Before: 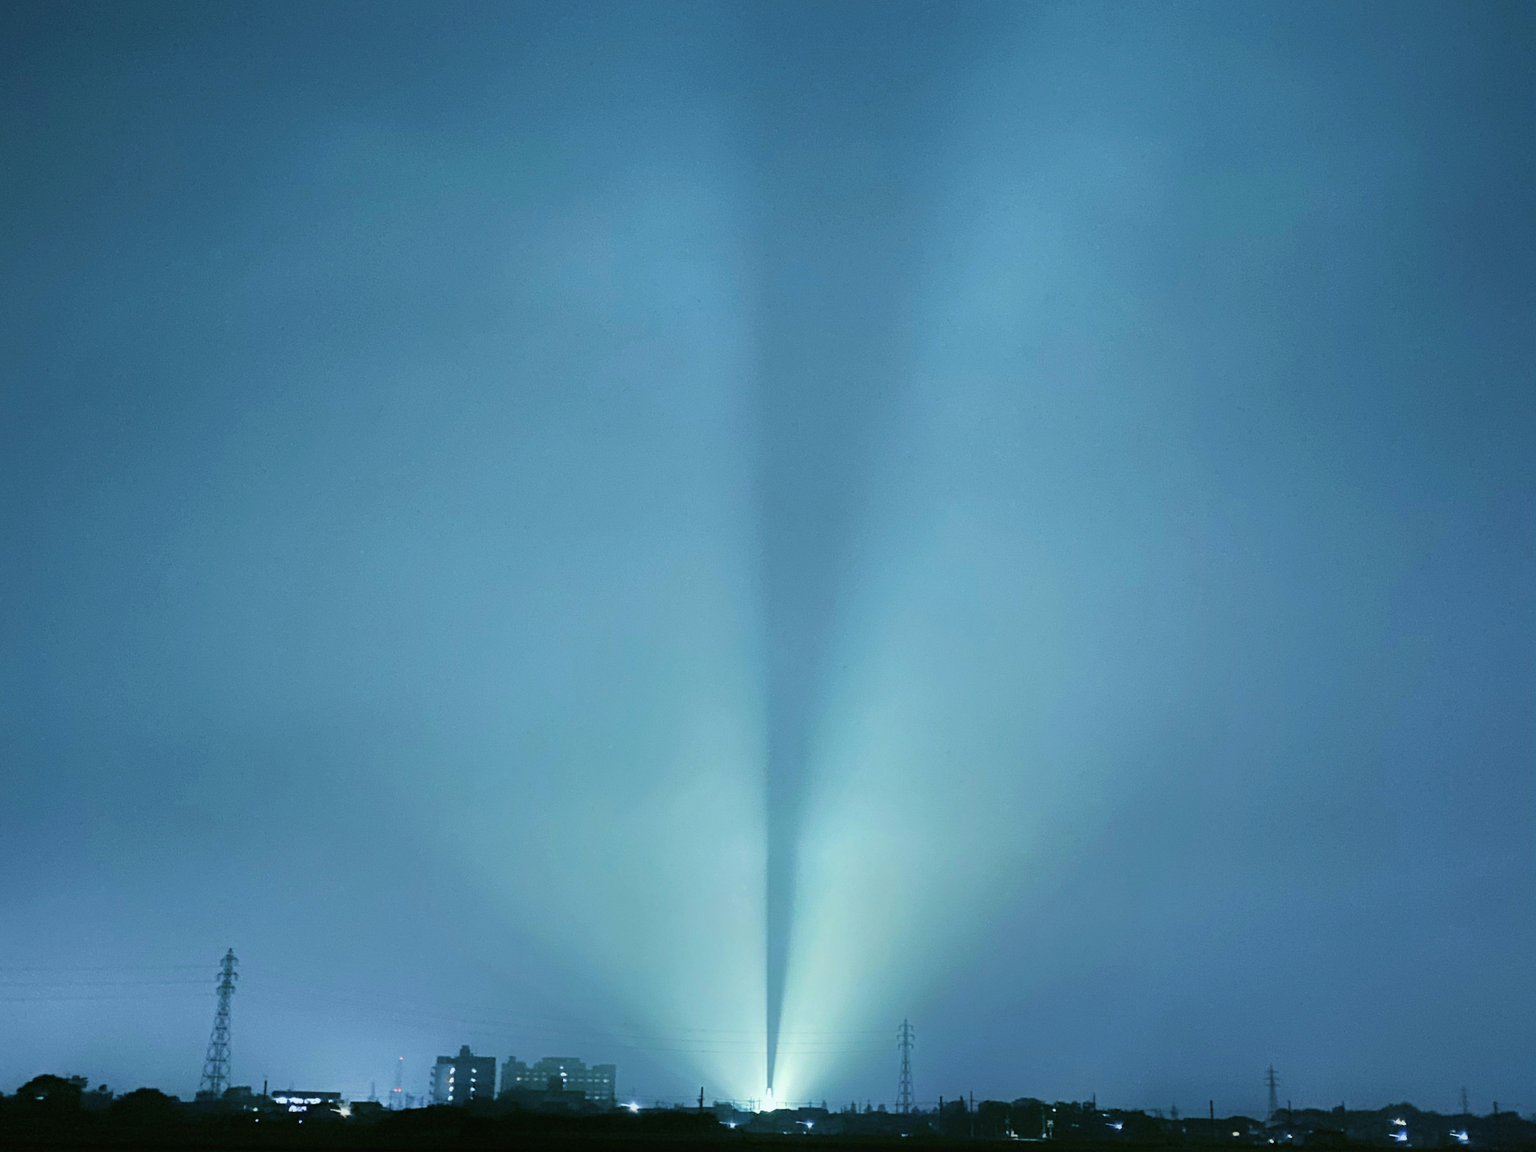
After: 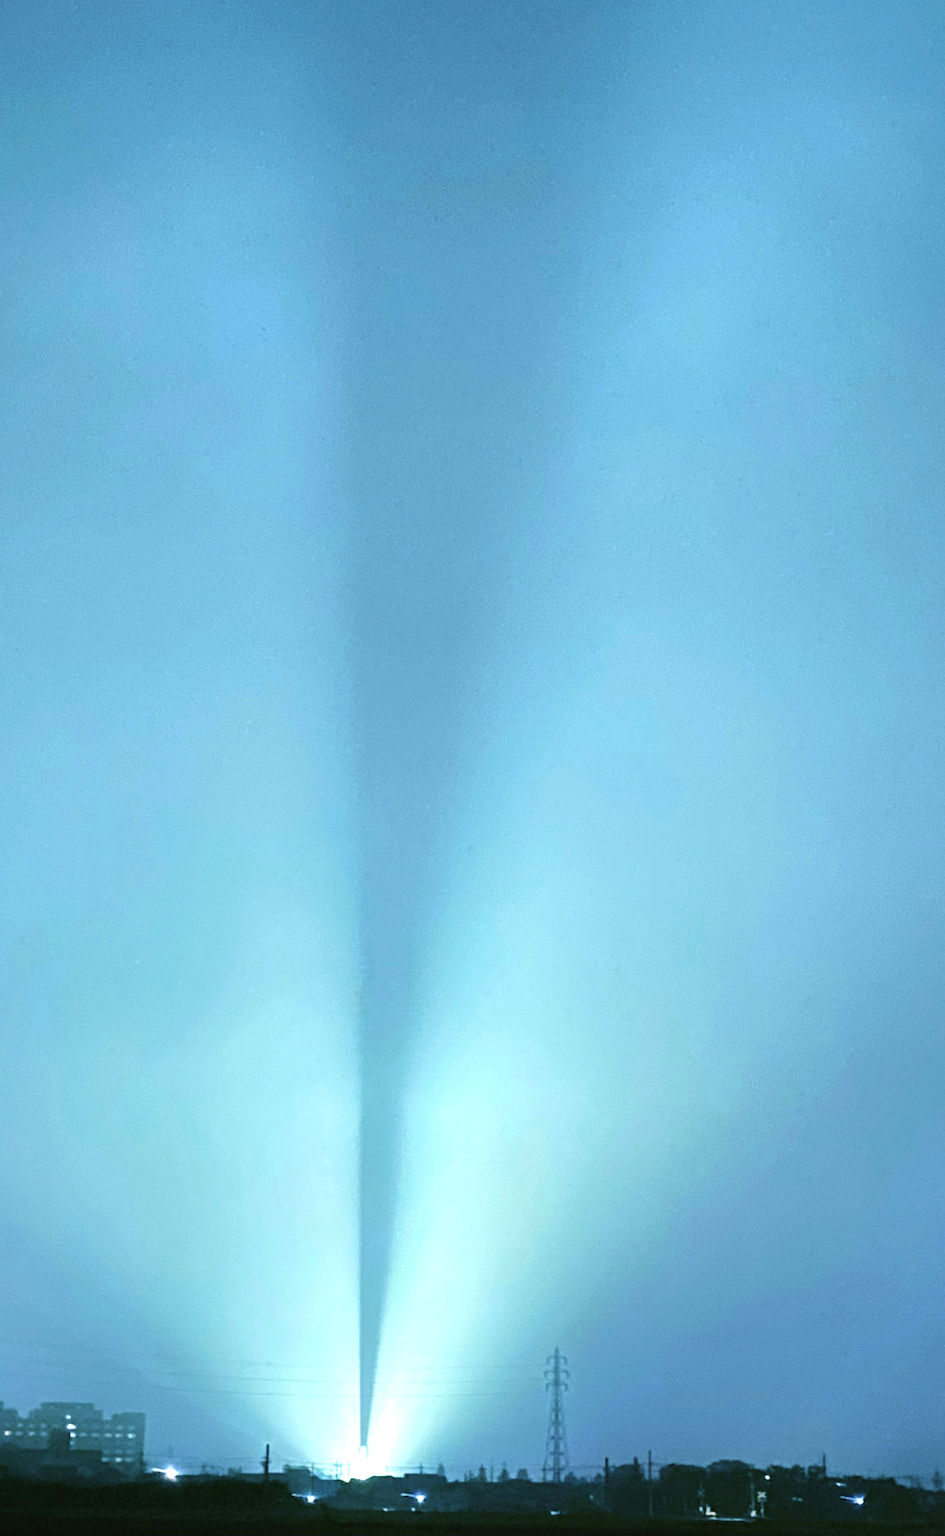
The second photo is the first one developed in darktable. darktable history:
crop: left 33.452%, top 6.025%, right 23.155%
exposure: black level correction 0, exposure 0.7 EV, compensate exposure bias true, compensate highlight preservation false
